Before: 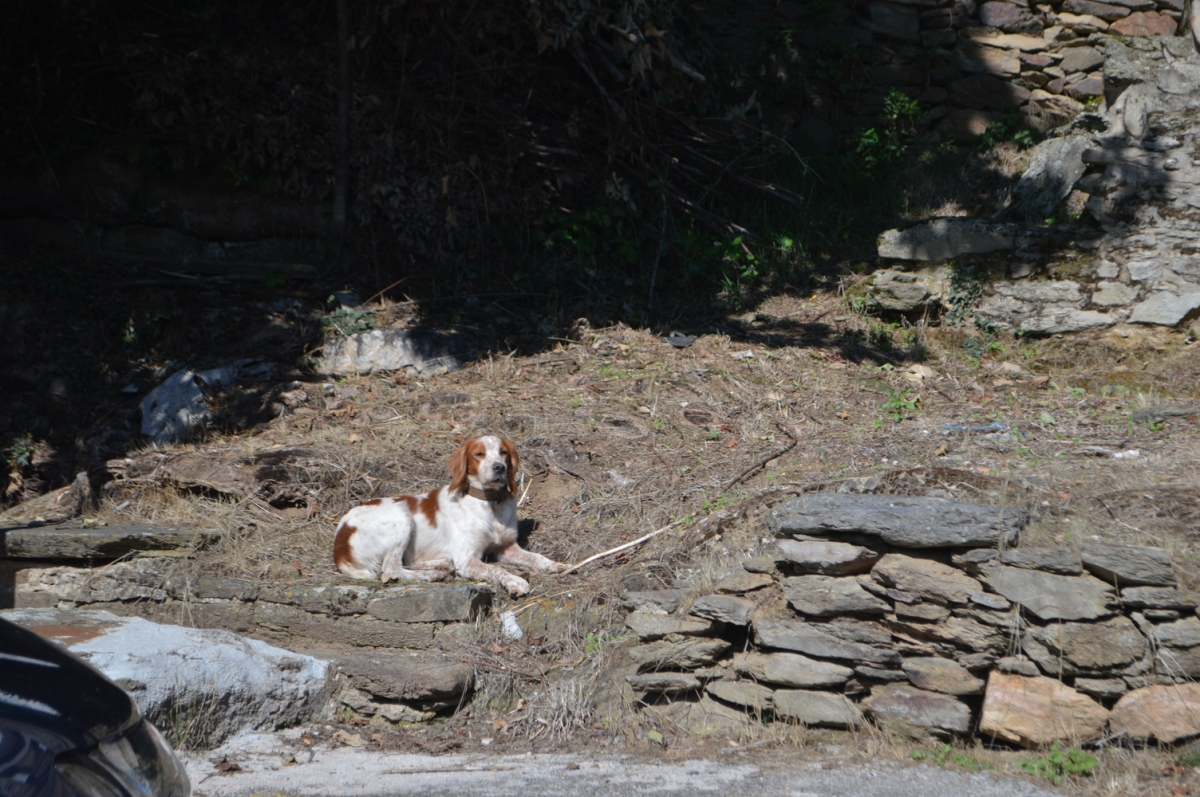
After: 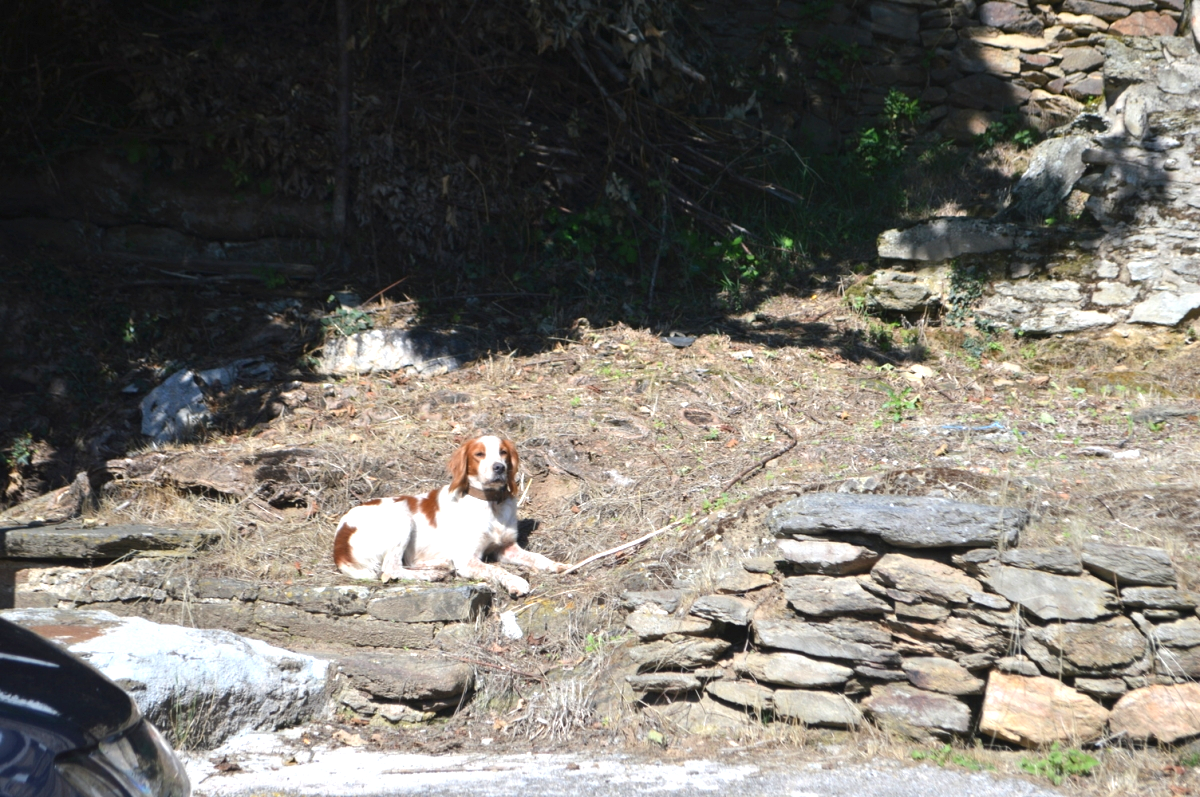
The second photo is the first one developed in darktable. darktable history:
exposure: exposure 1.093 EV, compensate highlight preservation false
